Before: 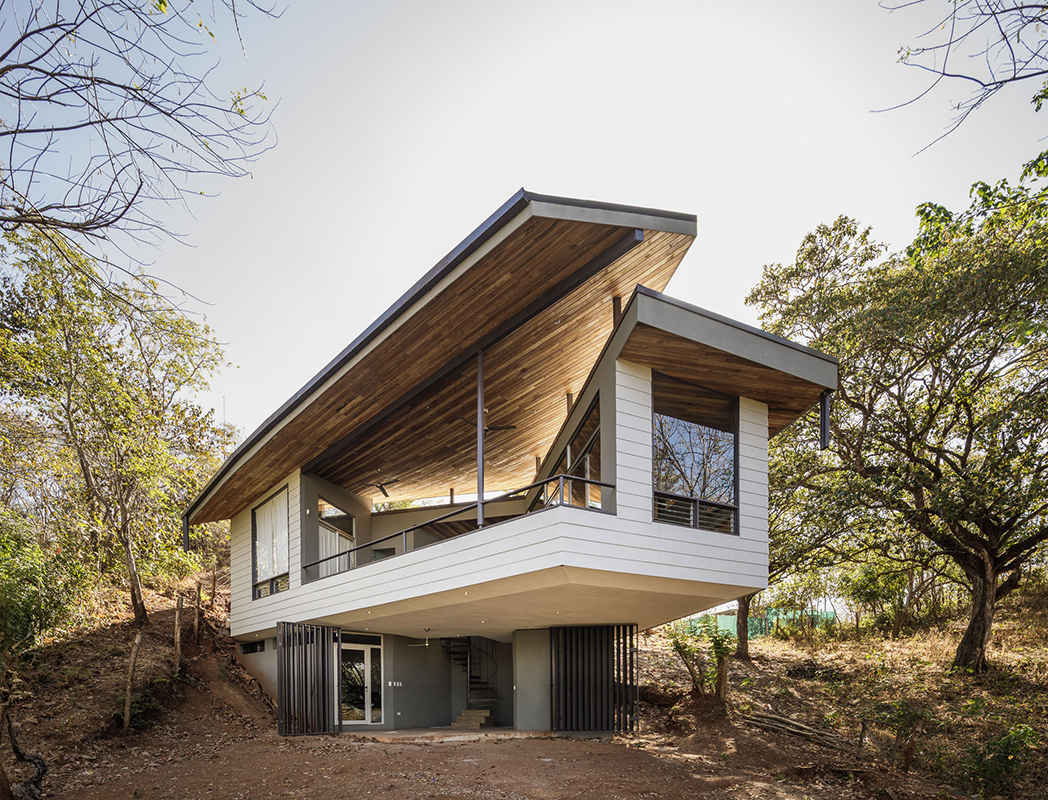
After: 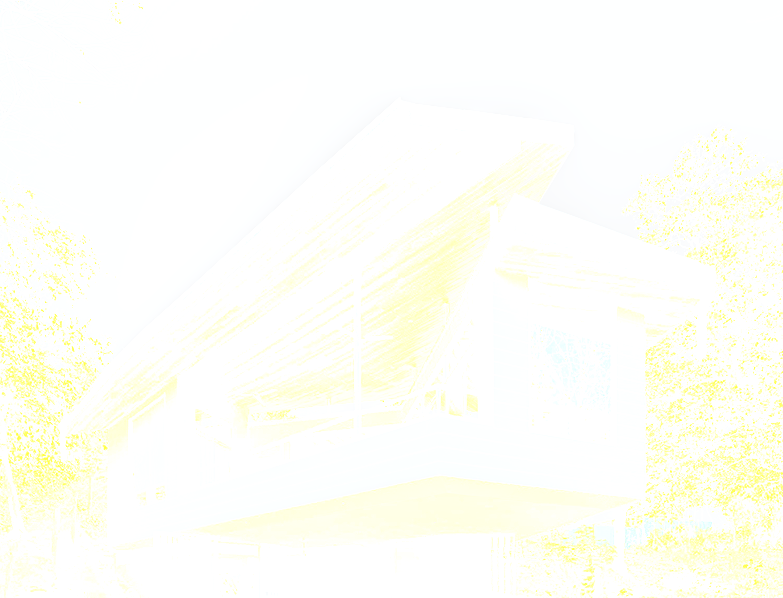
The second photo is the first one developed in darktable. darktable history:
bloom: size 25%, threshold 5%, strength 90%
crop and rotate: left 11.831%, top 11.346%, right 13.429%, bottom 13.899%
base curve: curves: ch0 [(0, 0) (0.012, 0.01) (0.073, 0.168) (0.31, 0.711) (0.645, 0.957) (1, 1)], preserve colors none
white balance: red 0.924, blue 1.095
local contrast: highlights 74%, shadows 55%, detail 176%, midtone range 0.207
